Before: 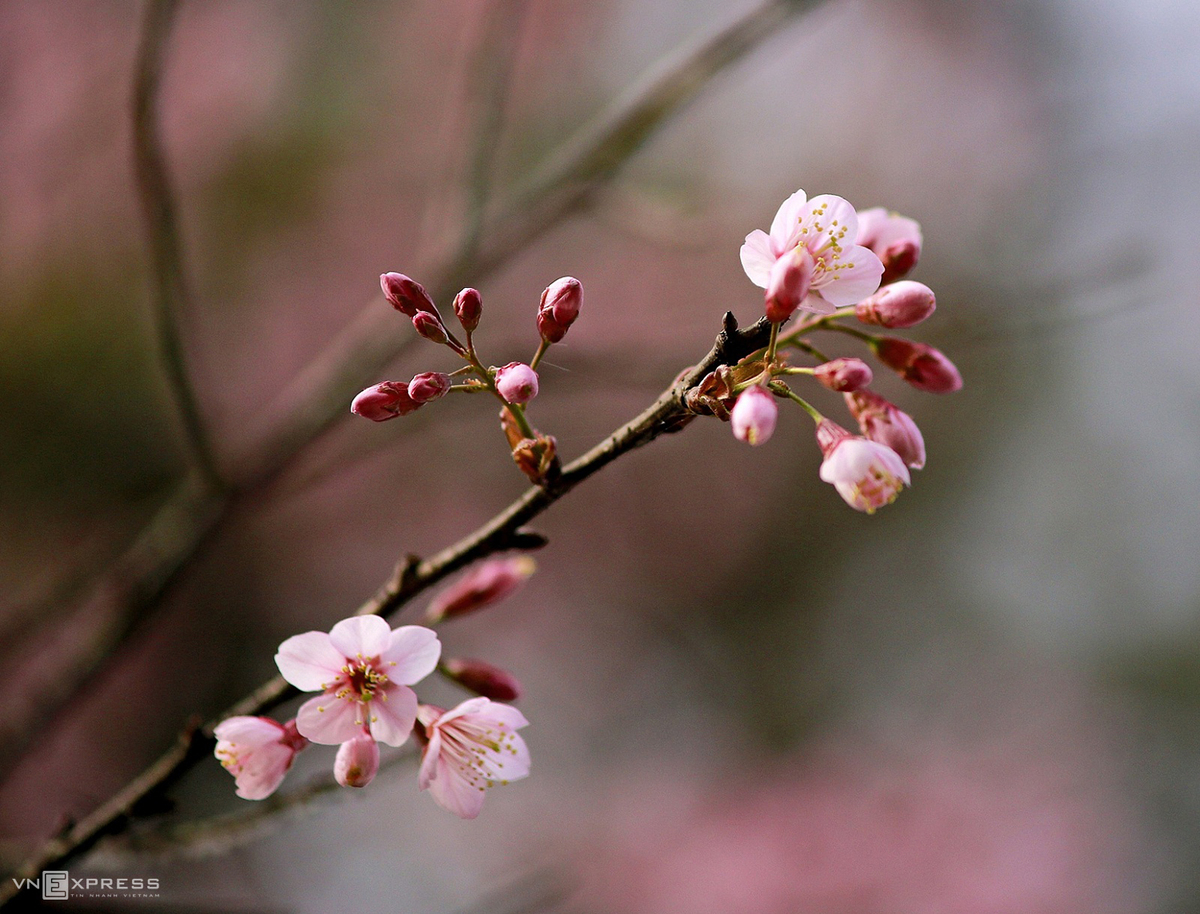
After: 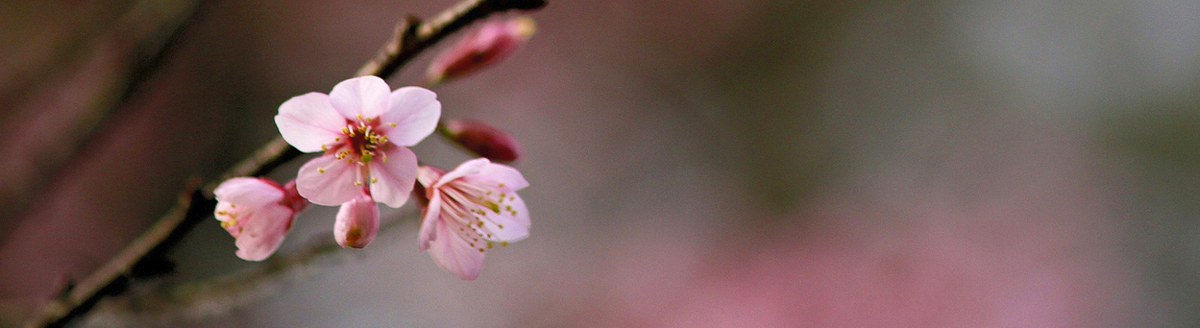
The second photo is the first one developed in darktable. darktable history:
color balance rgb: perceptual saturation grading › global saturation 0.91%, perceptual brilliance grading › global brilliance 2.682%, perceptual brilliance grading › highlights -2.411%, perceptual brilliance grading › shadows 3.804%, global vibrance 18.937%
tone curve: curves: ch0 [(0, 0) (0.003, 0.013) (0.011, 0.02) (0.025, 0.037) (0.044, 0.068) (0.069, 0.108) (0.1, 0.138) (0.136, 0.168) (0.177, 0.203) (0.224, 0.241) (0.277, 0.281) (0.335, 0.328) (0.399, 0.382) (0.468, 0.448) (0.543, 0.519) (0.623, 0.603) (0.709, 0.705) (0.801, 0.808) (0.898, 0.903) (1, 1)], color space Lab, independent channels, preserve colors none
crop and rotate: top 59.011%, bottom 5.088%
